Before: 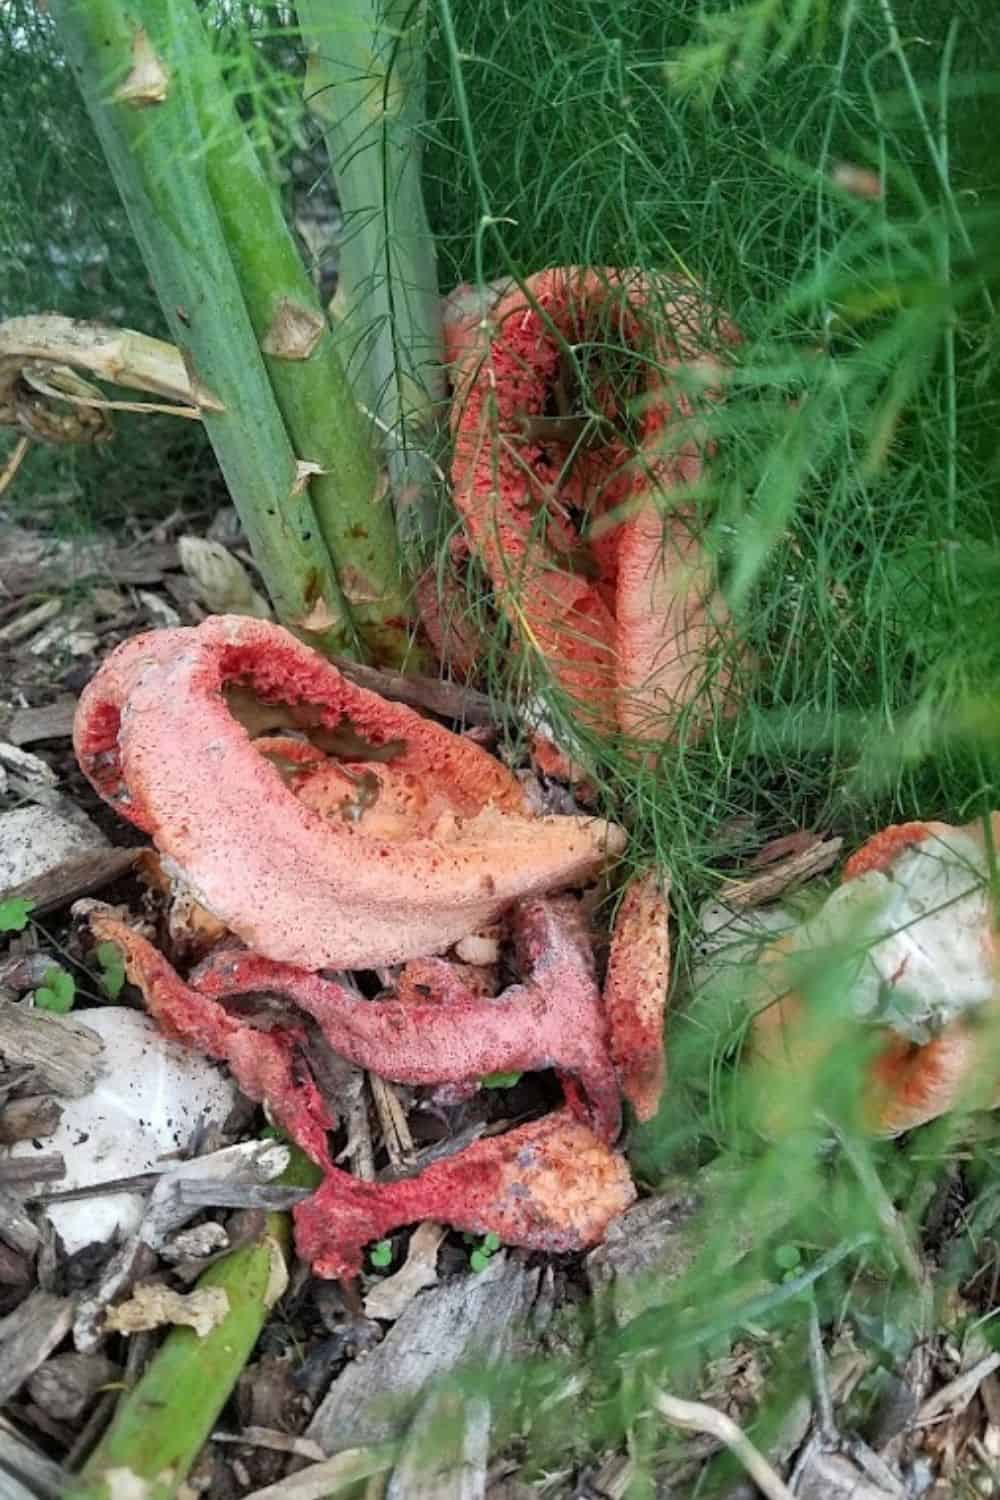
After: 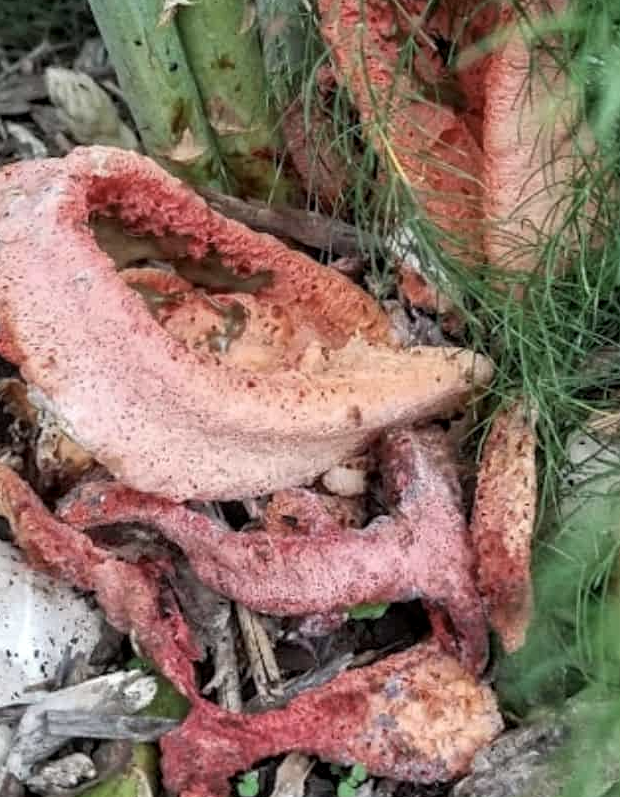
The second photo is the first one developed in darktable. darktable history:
color correction: saturation 0.8
local contrast: on, module defaults
crop: left 13.312%, top 31.28%, right 24.627%, bottom 15.582%
